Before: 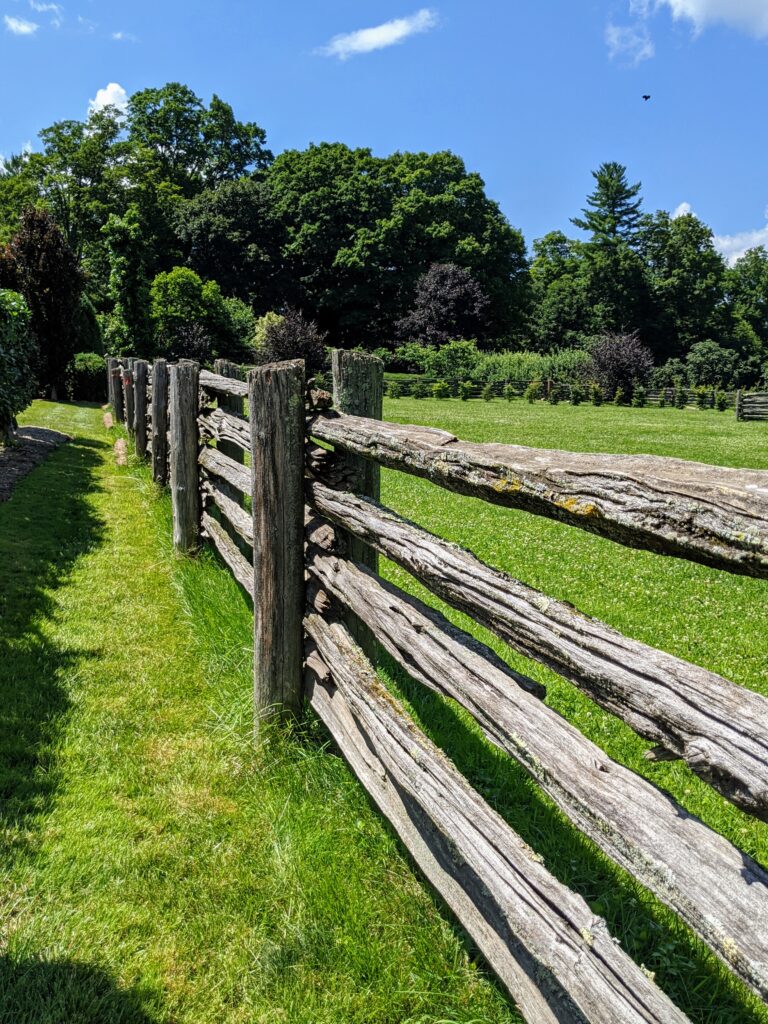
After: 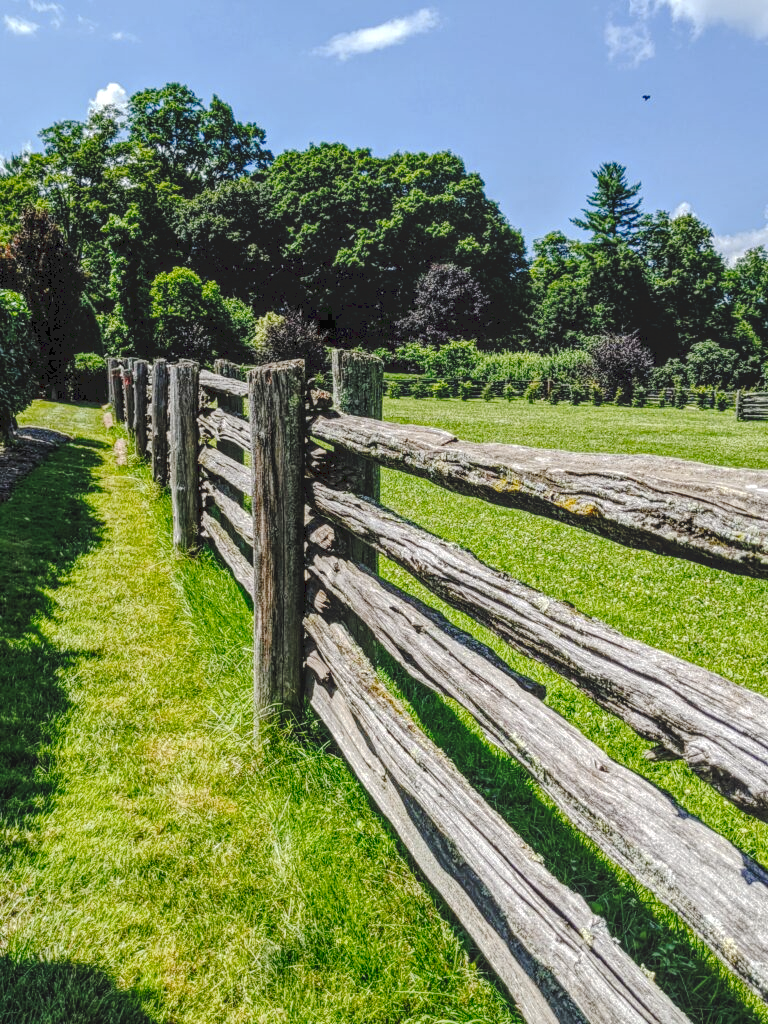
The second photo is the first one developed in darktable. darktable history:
local contrast: highlights 74%, shadows 55%, detail 176%, midtone range 0.207
tone curve: curves: ch0 [(0, 0) (0.003, 0.064) (0.011, 0.065) (0.025, 0.061) (0.044, 0.068) (0.069, 0.083) (0.1, 0.102) (0.136, 0.126) (0.177, 0.172) (0.224, 0.225) (0.277, 0.306) (0.335, 0.397) (0.399, 0.483) (0.468, 0.56) (0.543, 0.634) (0.623, 0.708) (0.709, 0.77) (0.801, 0.832) (0.898, 0.899) (1, 1)], preserve colors none
